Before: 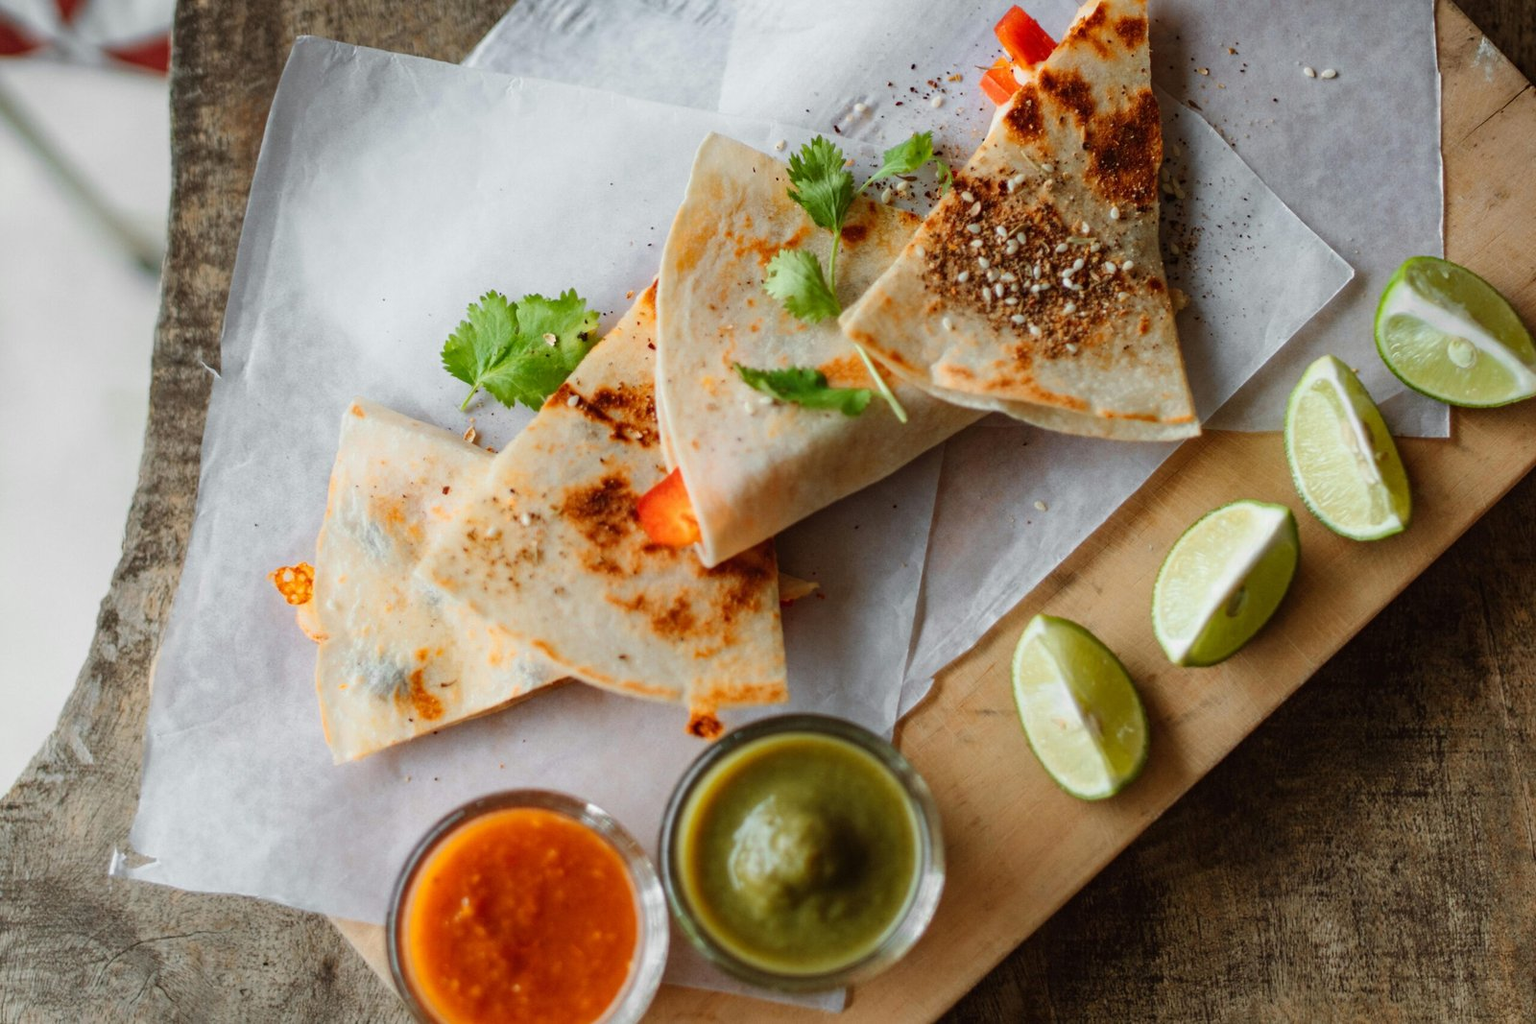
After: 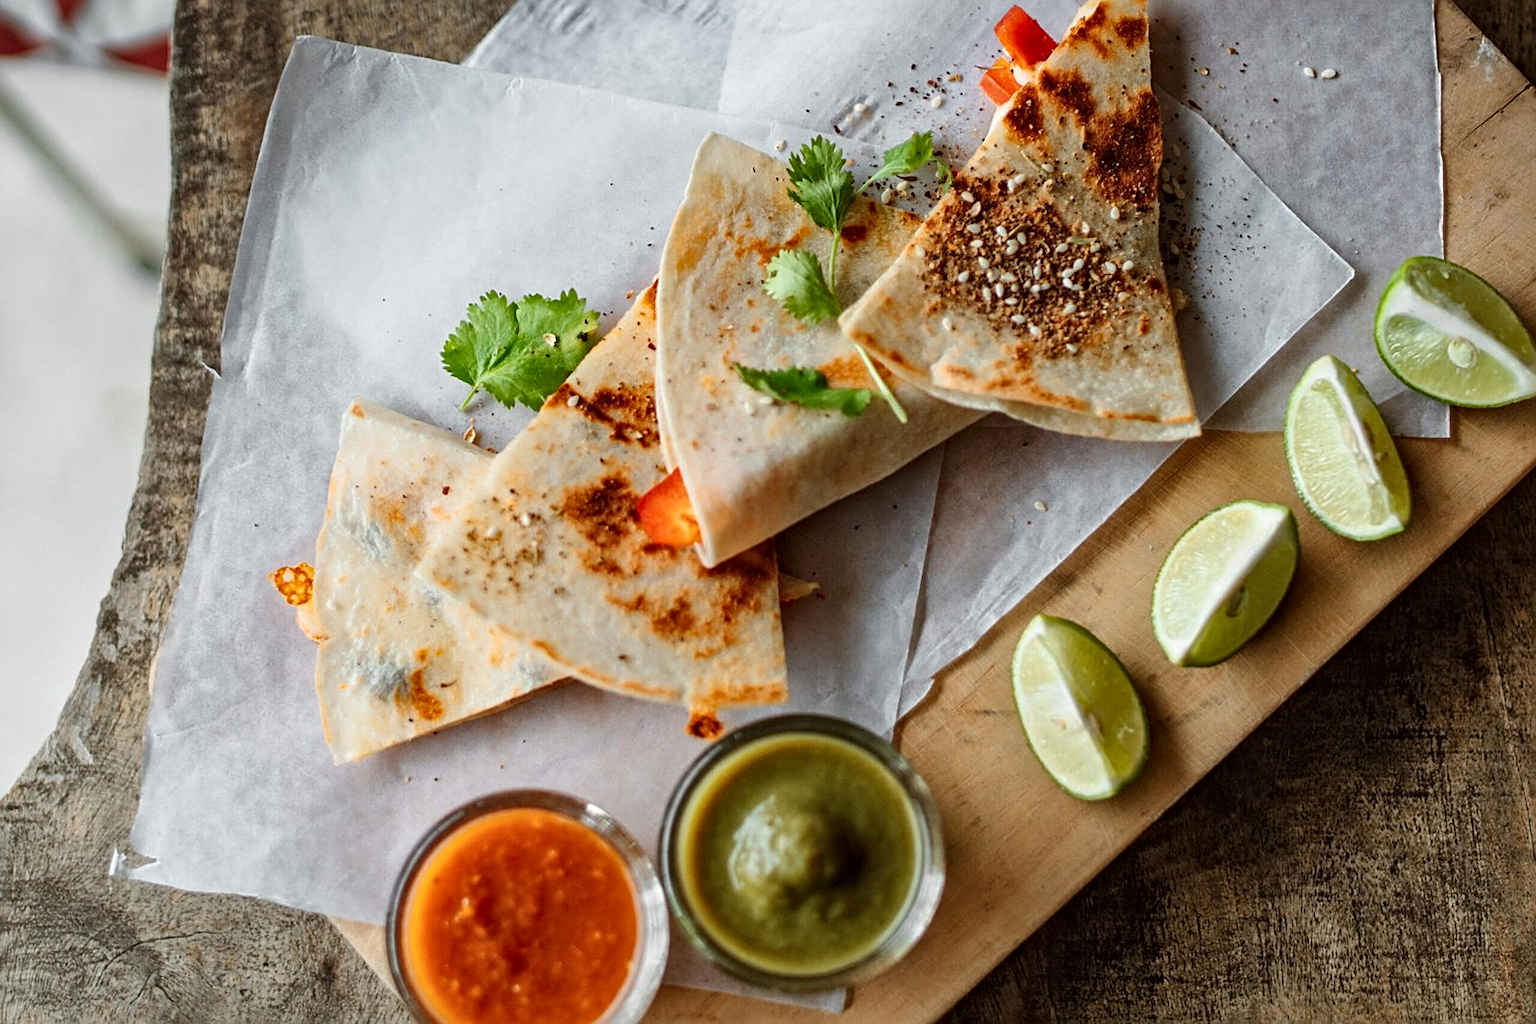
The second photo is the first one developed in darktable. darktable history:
local contrast: mode bilateral grid, contrast 20, coarseness 20, detail 150%, midtone range 0.2
sharpen: on, module defaults
